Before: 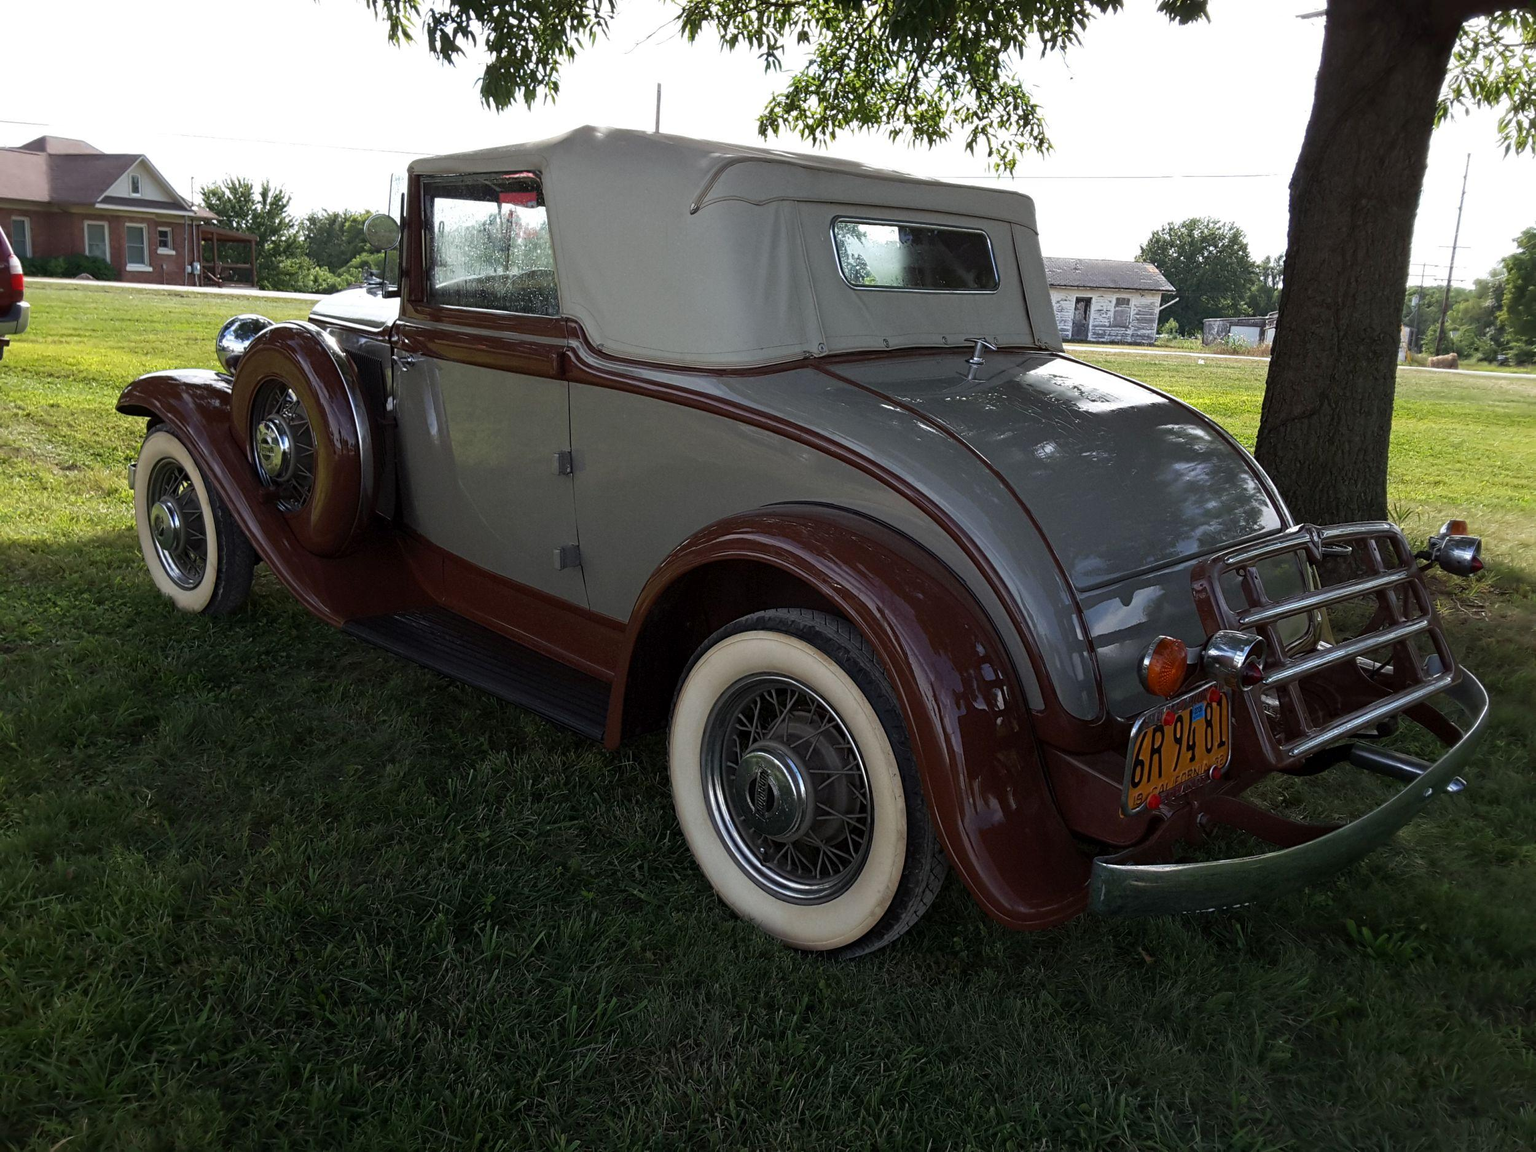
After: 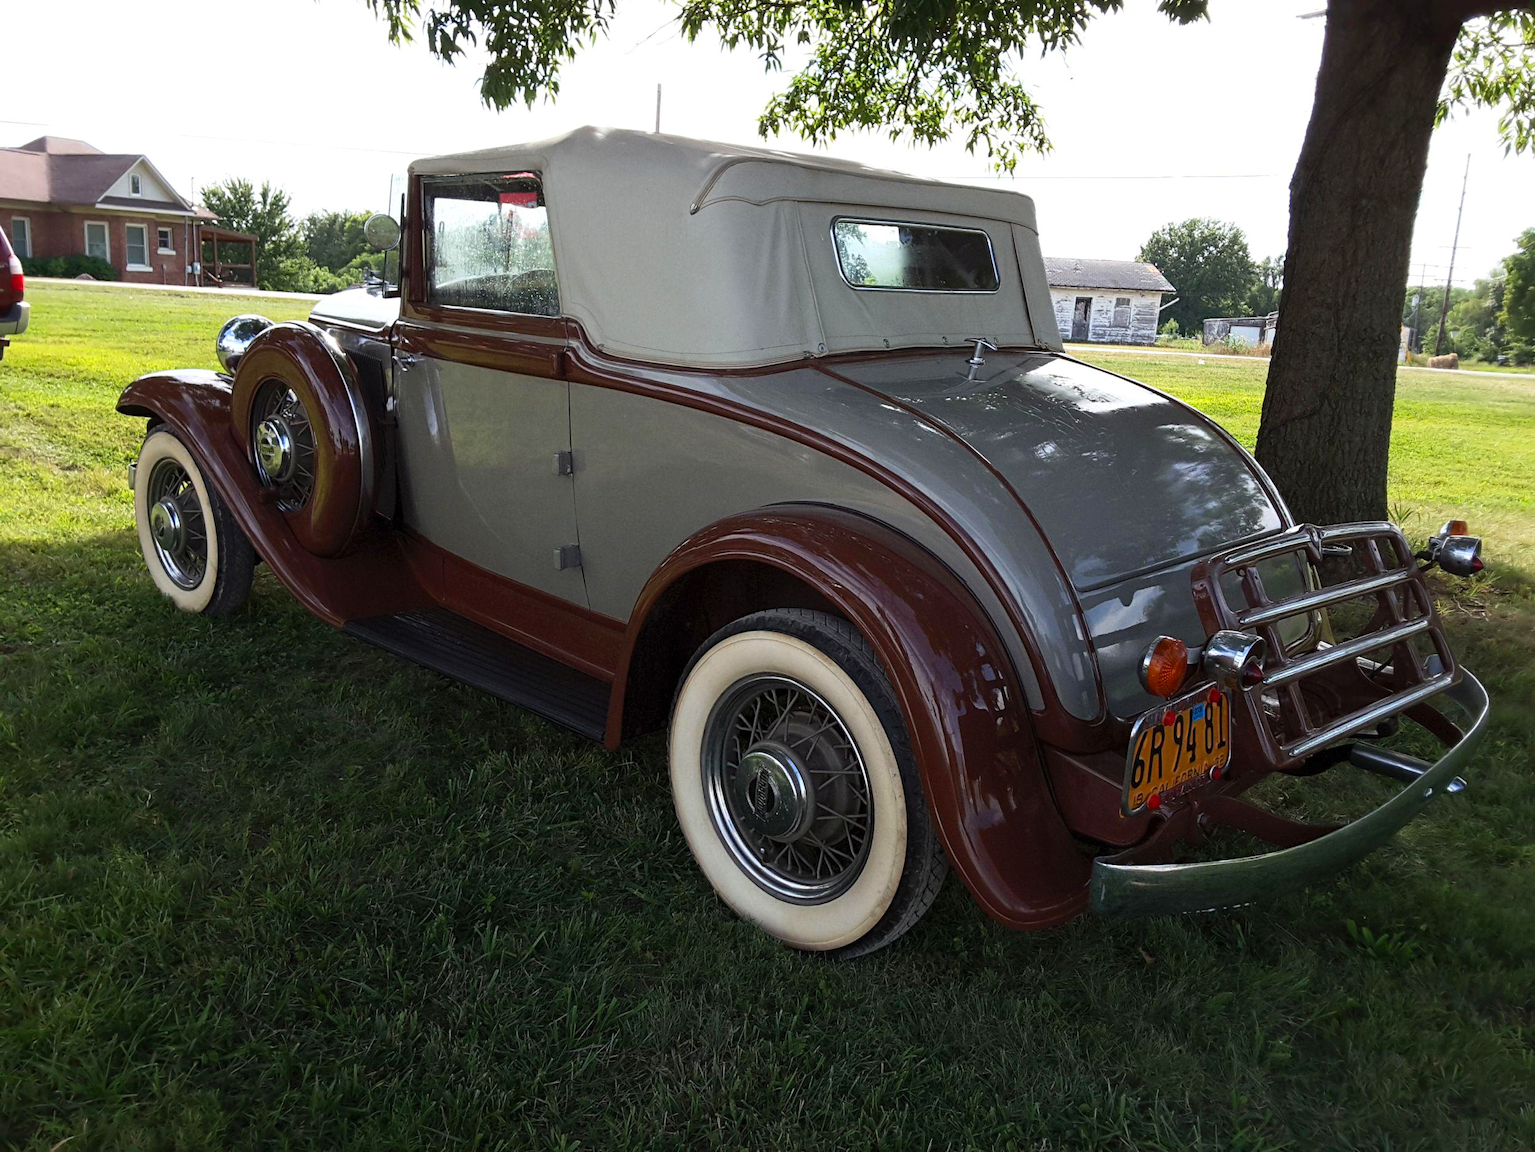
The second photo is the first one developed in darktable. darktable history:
contrast brightness saturation: contrast 0.203, brightness 0.158, saturation 0.223
